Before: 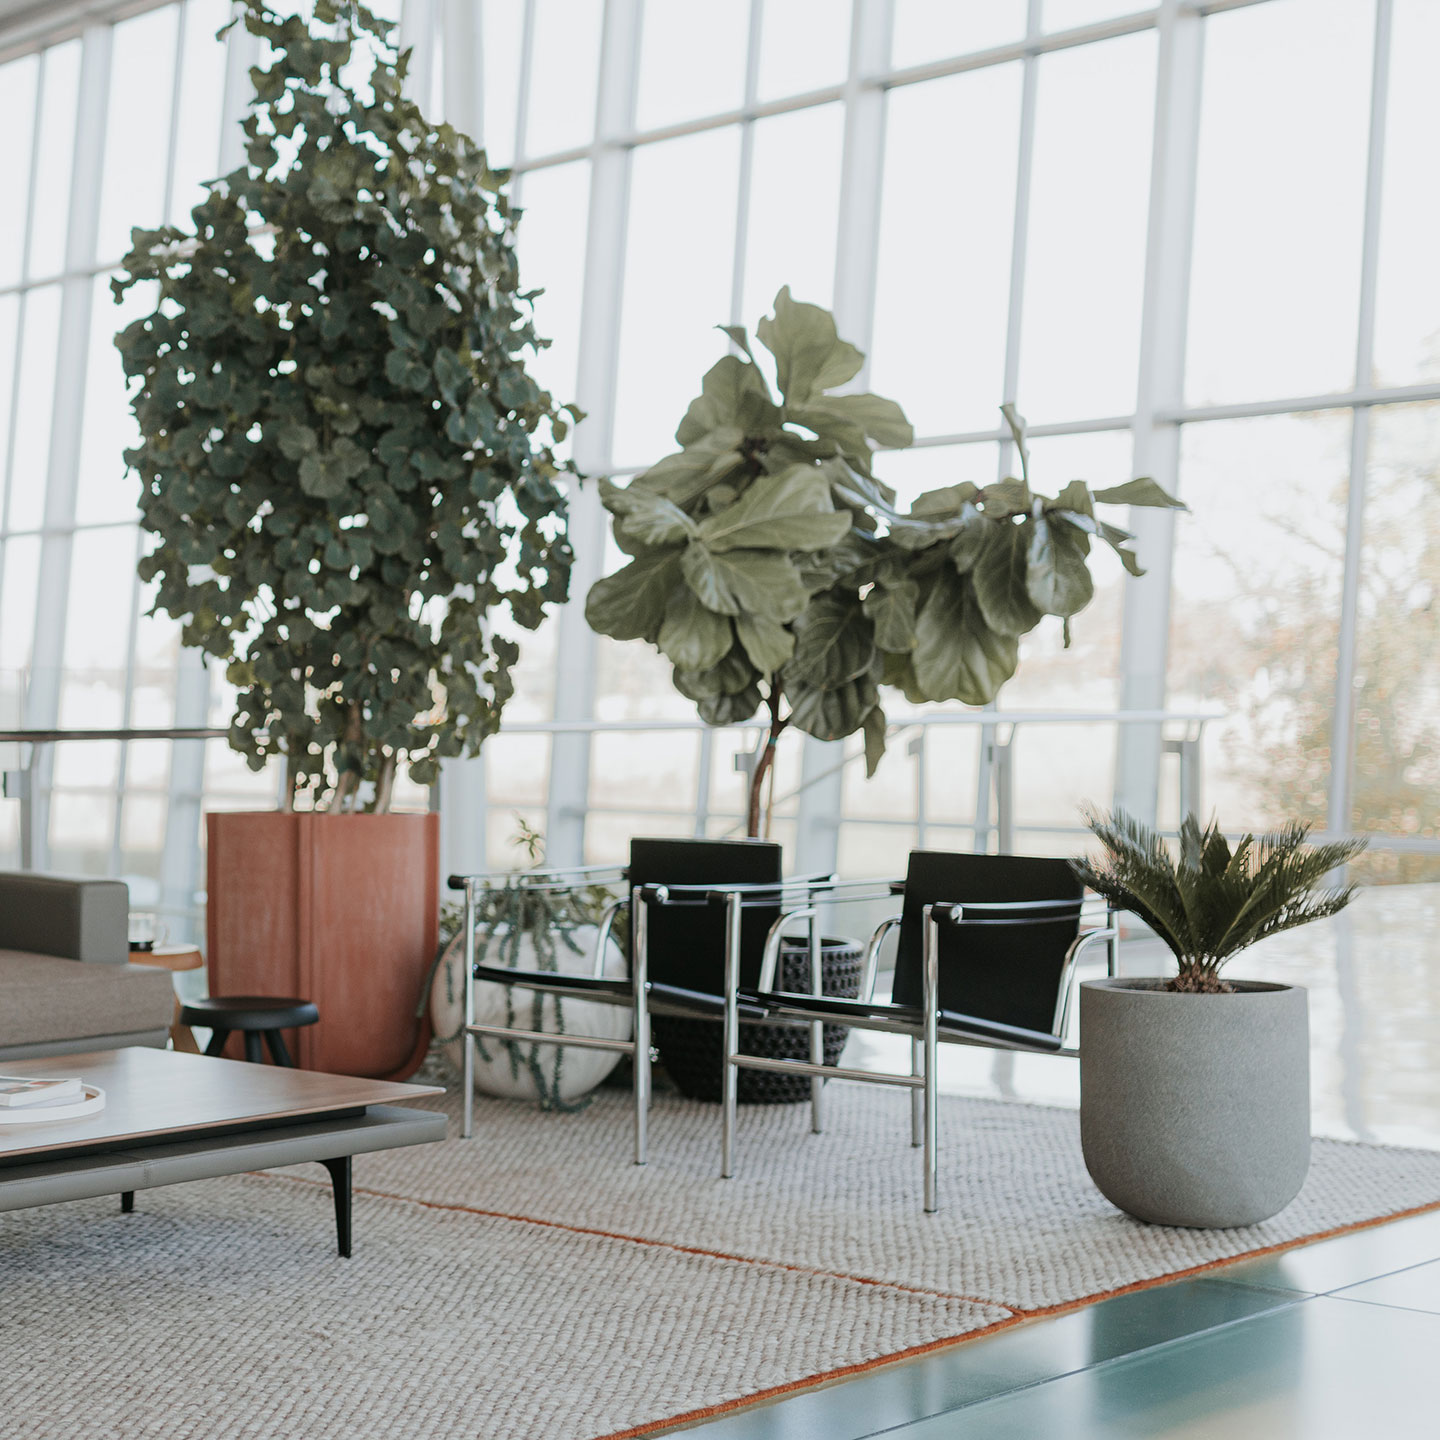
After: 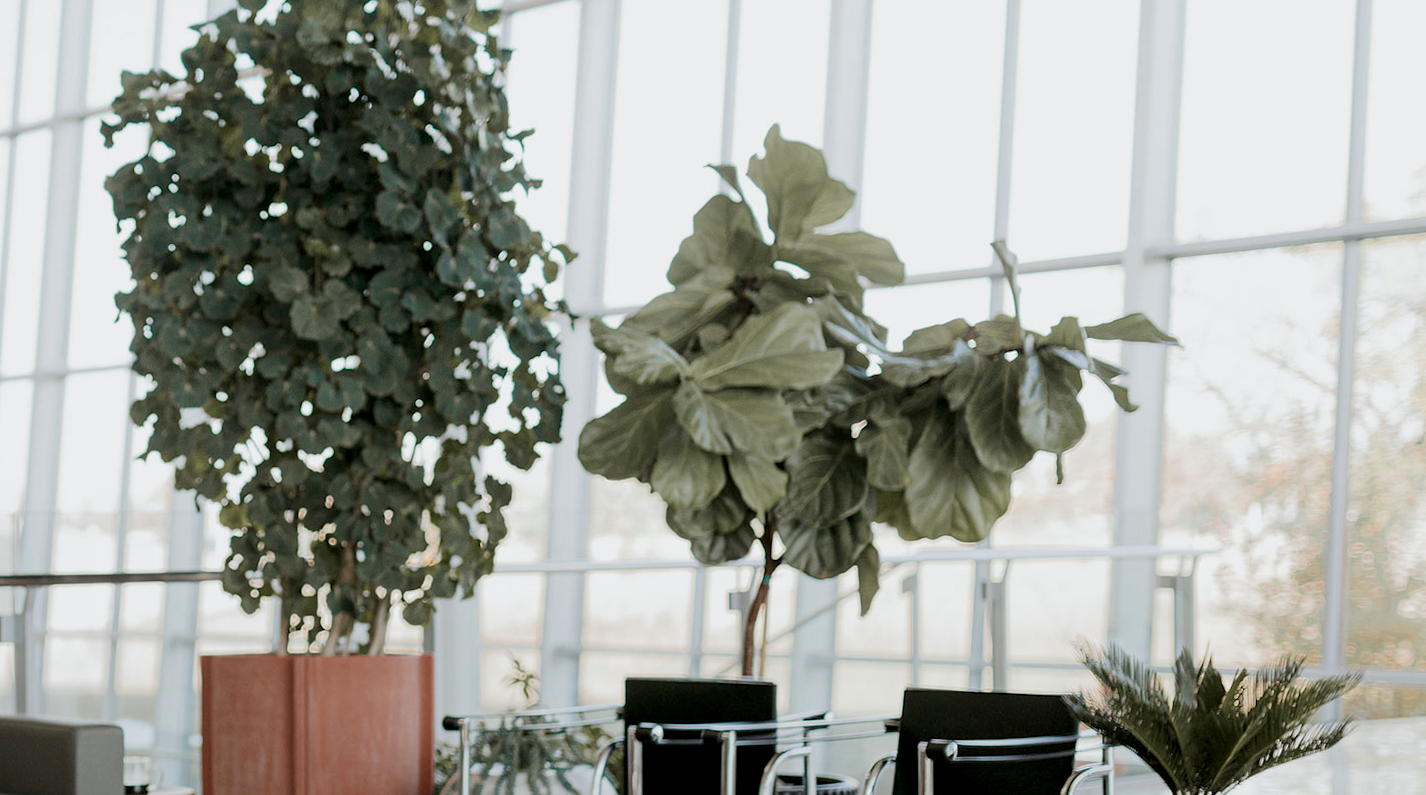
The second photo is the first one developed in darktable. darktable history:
exposure: black level correction 0.007, compensate highlight preservation false
crop and rotate: top 10.605%, bottom 33.274%
rotate and perspective: rotation -0.45°, automatic cropping original format, crop left 0.008, crop right 0.992, crop top 0.012, crop bottom 0.988
